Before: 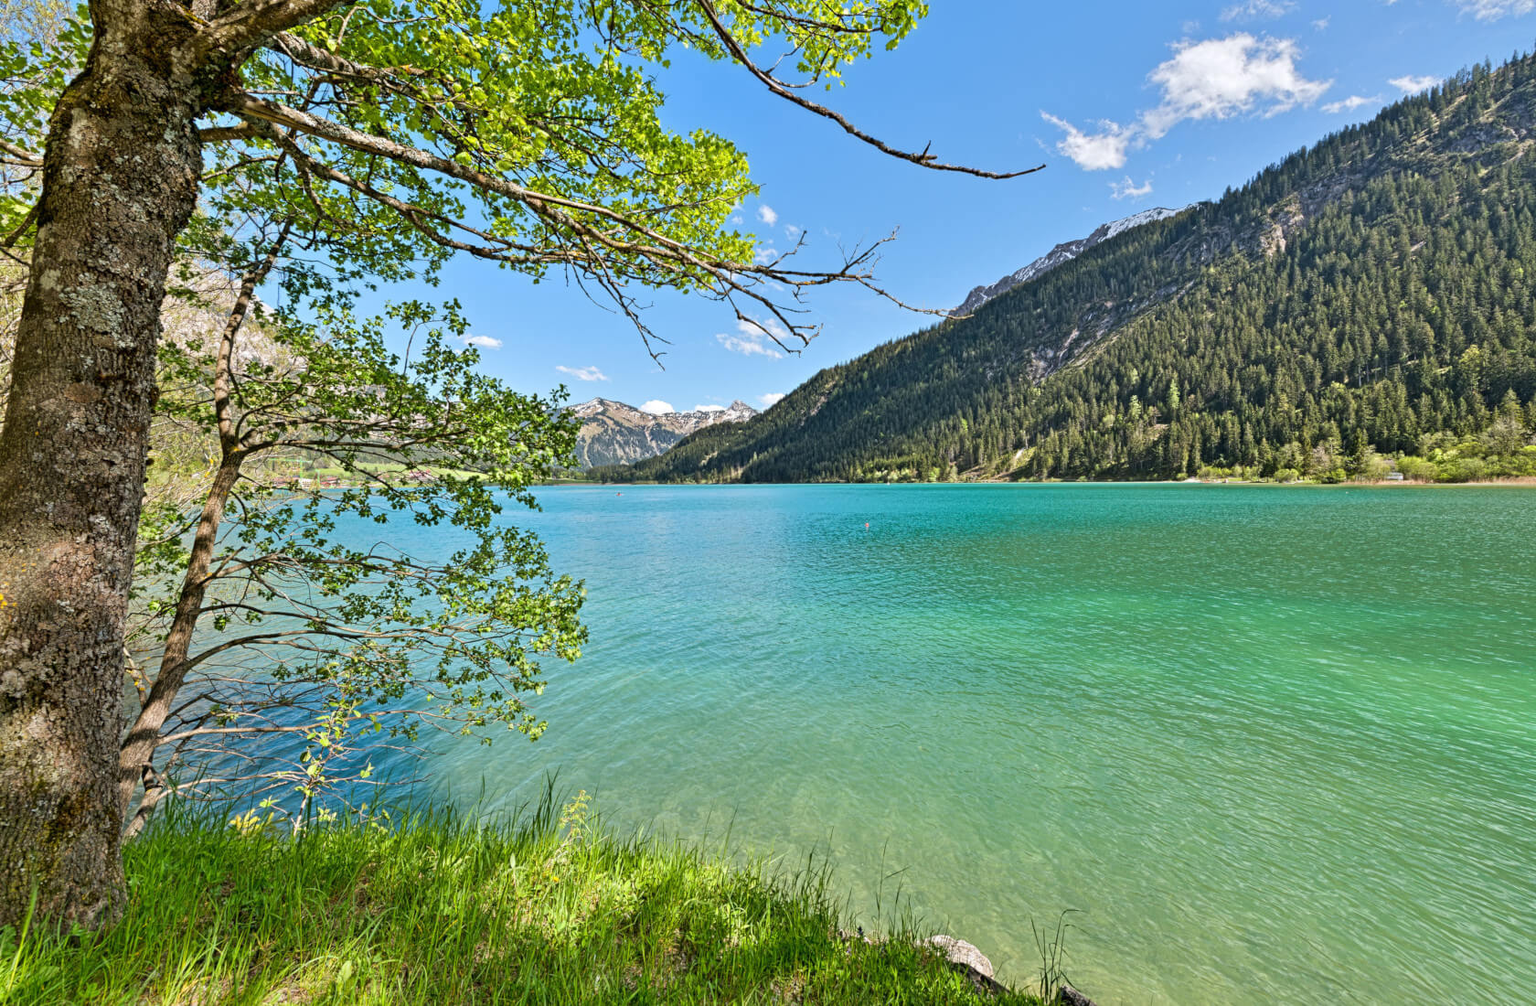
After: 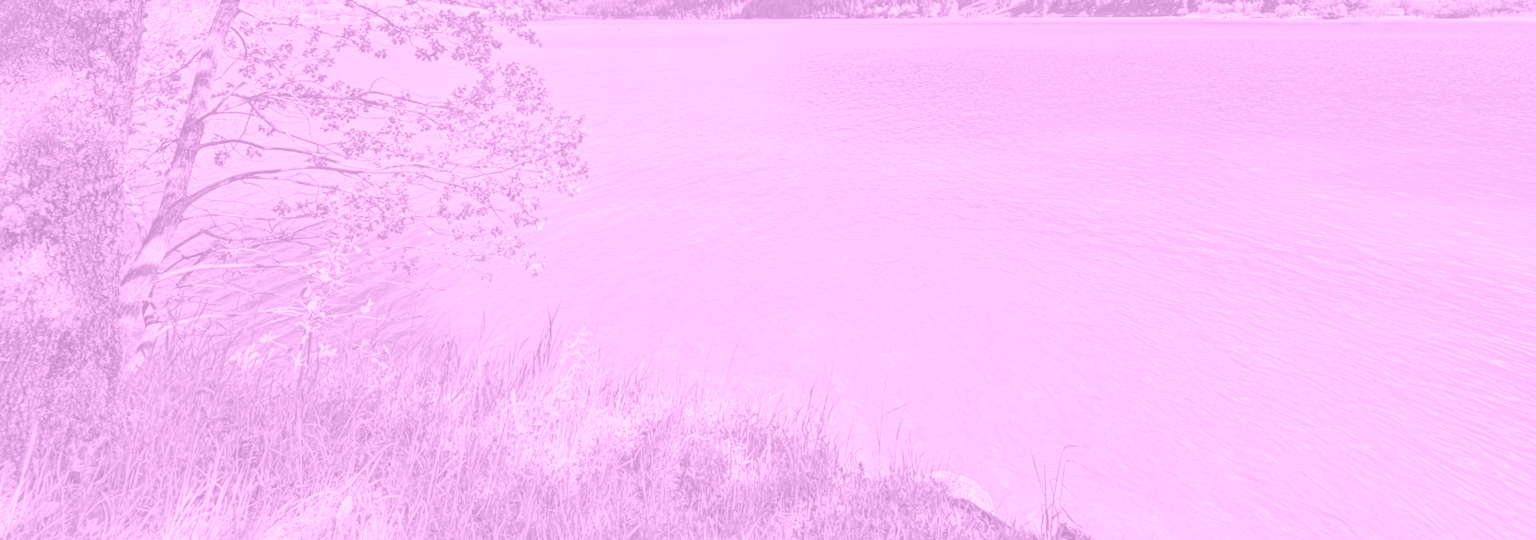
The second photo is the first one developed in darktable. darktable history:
local contrast: on, module defaults
crop and rotate: top 46.237%
colorize: hue 331.2°, saturation 75%, source mix 30.28%, lightness 70.52%, version 1
color balance rgb: perceptual saturation grading › global saturation 30%, global vibrance 10%
